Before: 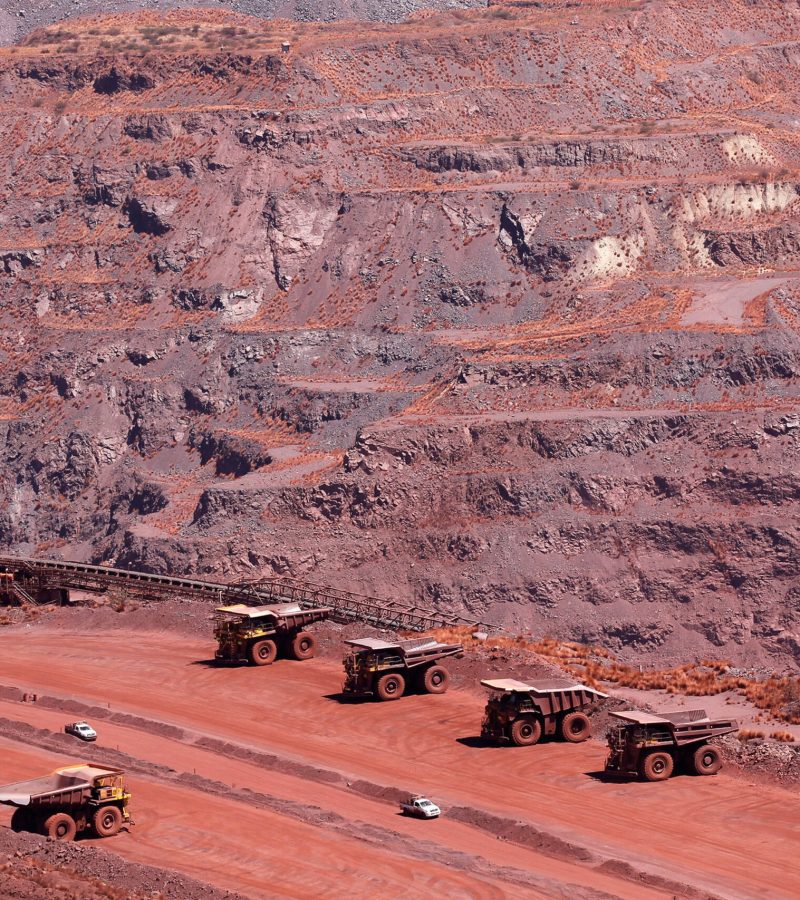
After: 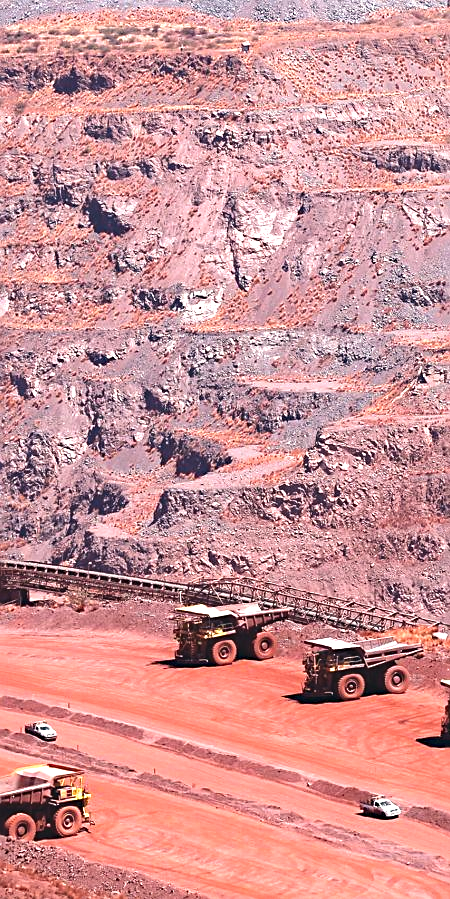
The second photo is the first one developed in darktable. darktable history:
sharpen: on, module defaults
haze removal: compatibility mode true, adaptive false
exposure: black level correction -0.005, exposure 1 EV, compensate highlight preservation false
crop: left 5.114%, right 38.589%
